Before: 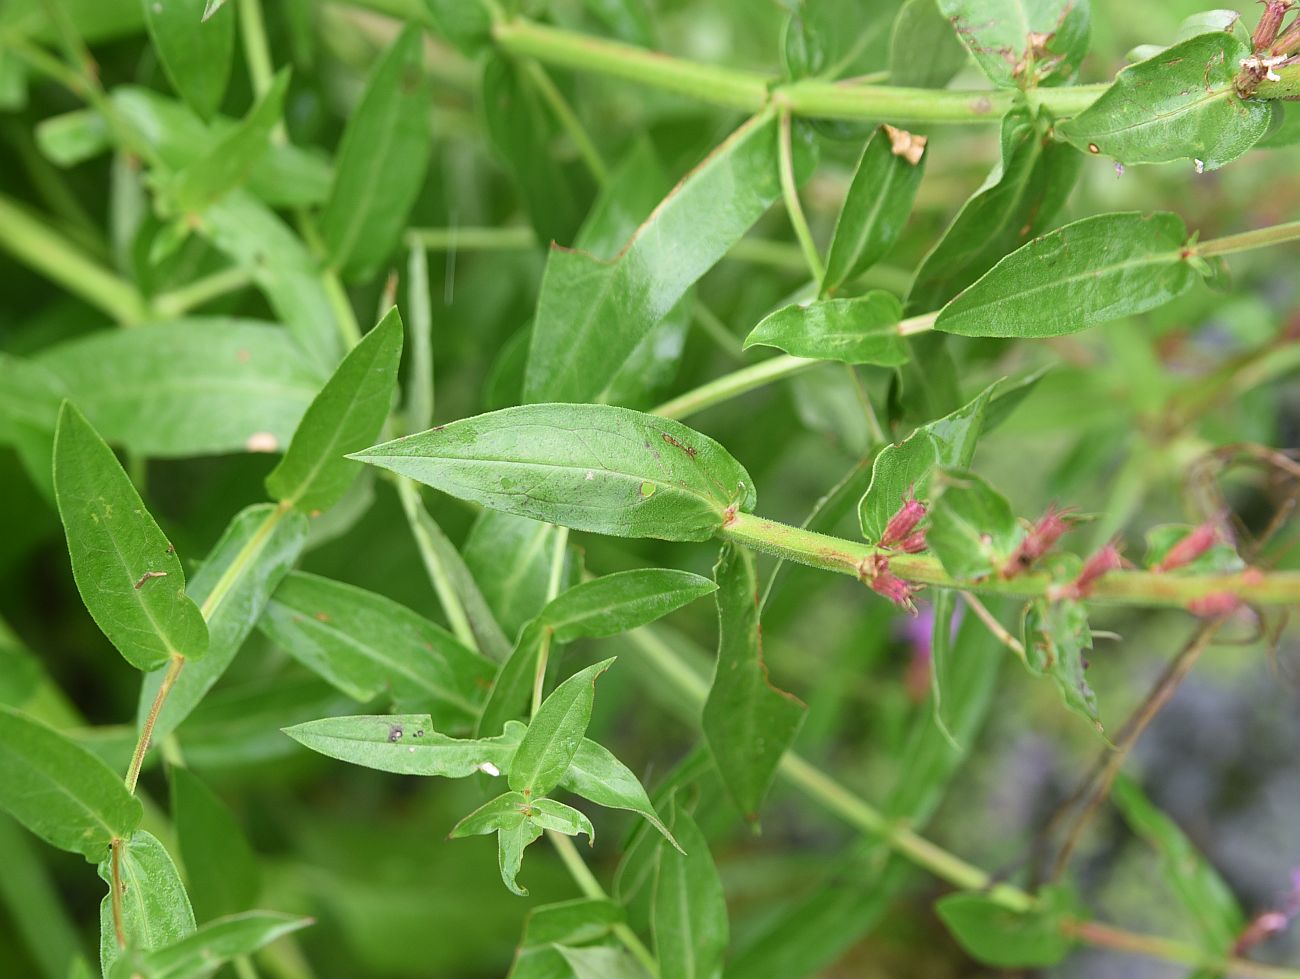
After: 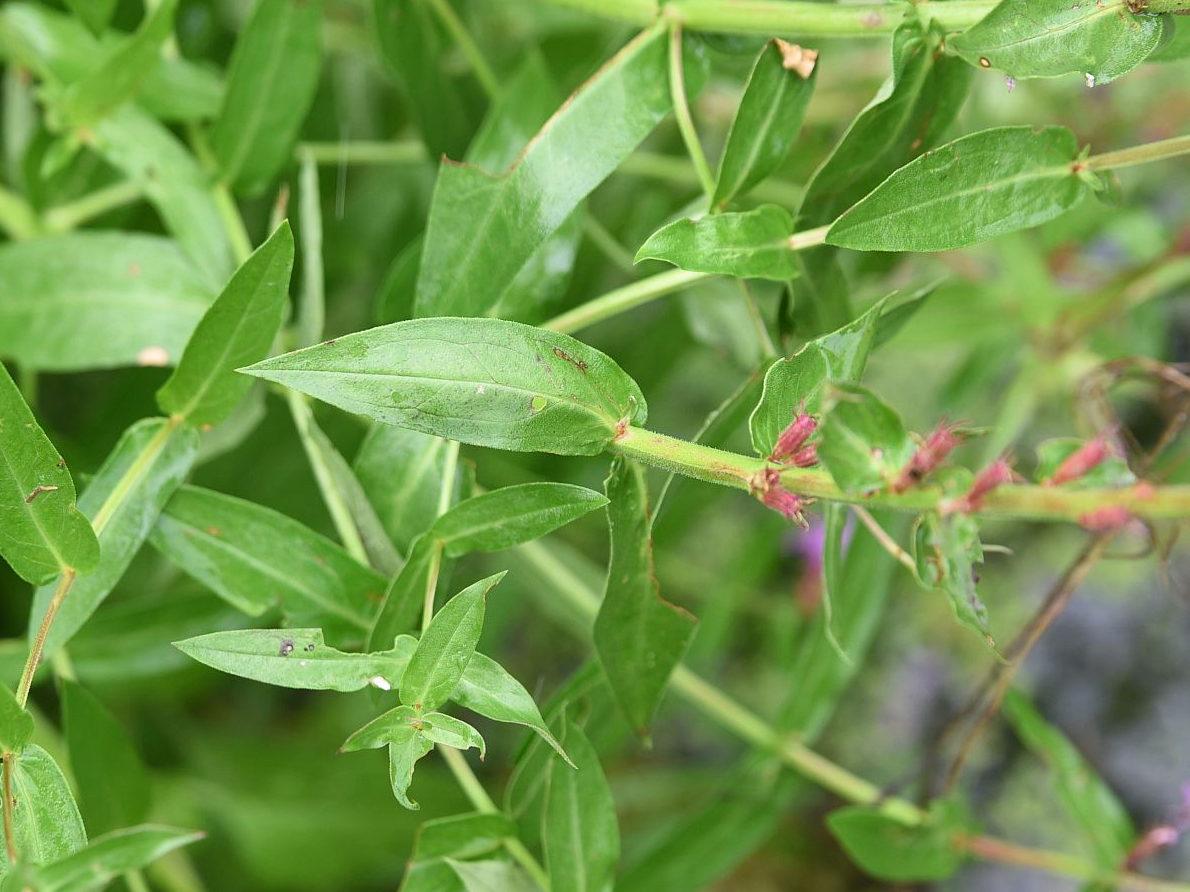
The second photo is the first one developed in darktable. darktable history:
contrast brightness saturation: contrast 0.099, brightness 0.019, saturation 0.017
crop and rotate: left 8.443%, top 8.789%
